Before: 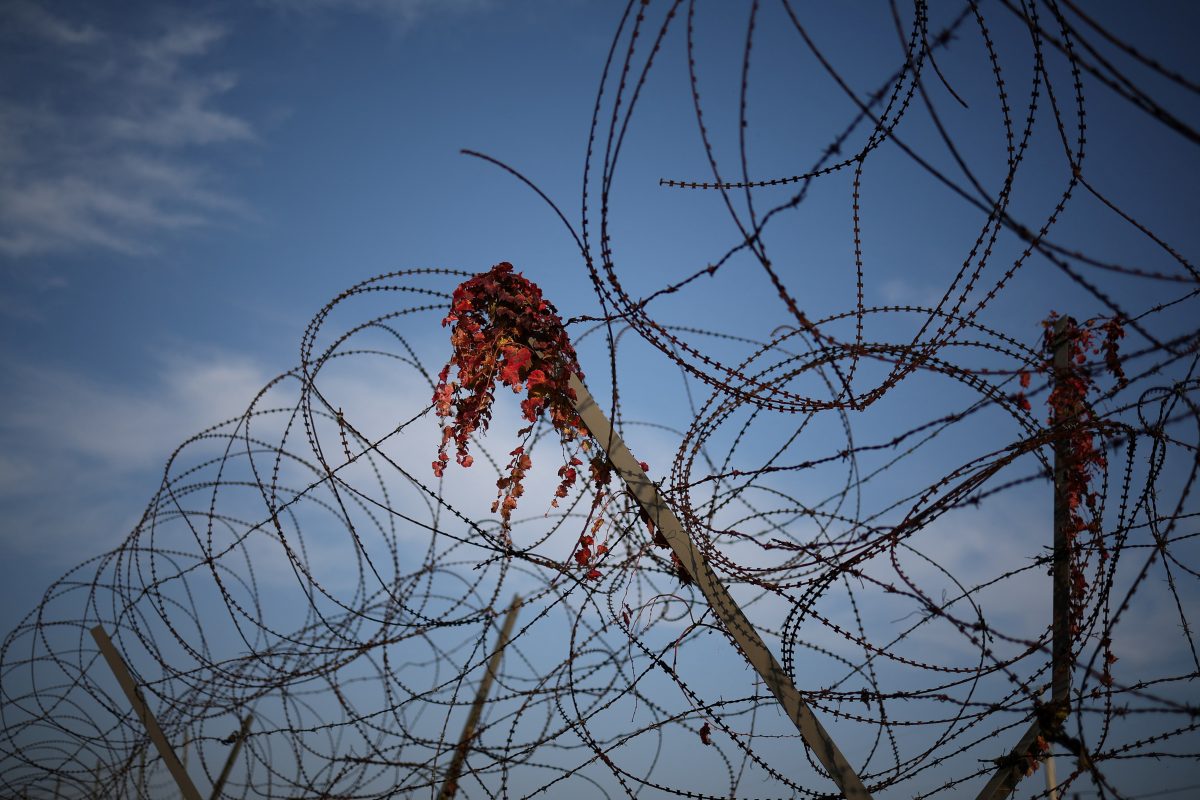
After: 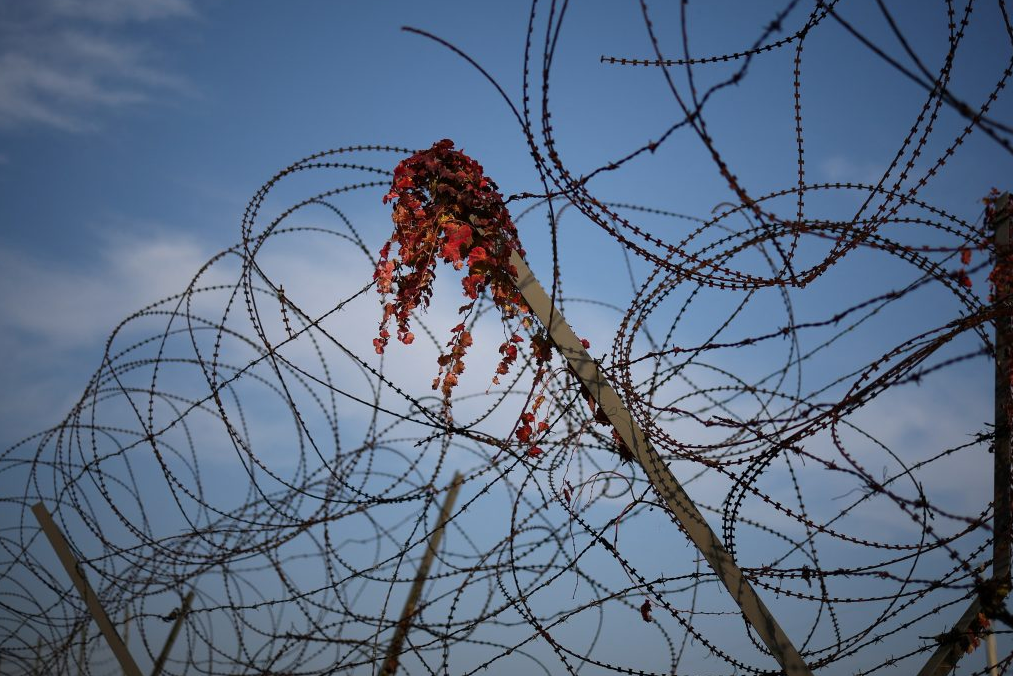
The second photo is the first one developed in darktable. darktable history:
color balance rgb: perceptual saturation grading › global saturation 0.136%, global vibrance 9.69%
crop and rotate: left 4.942%, top 15.414%, right 10.639%
